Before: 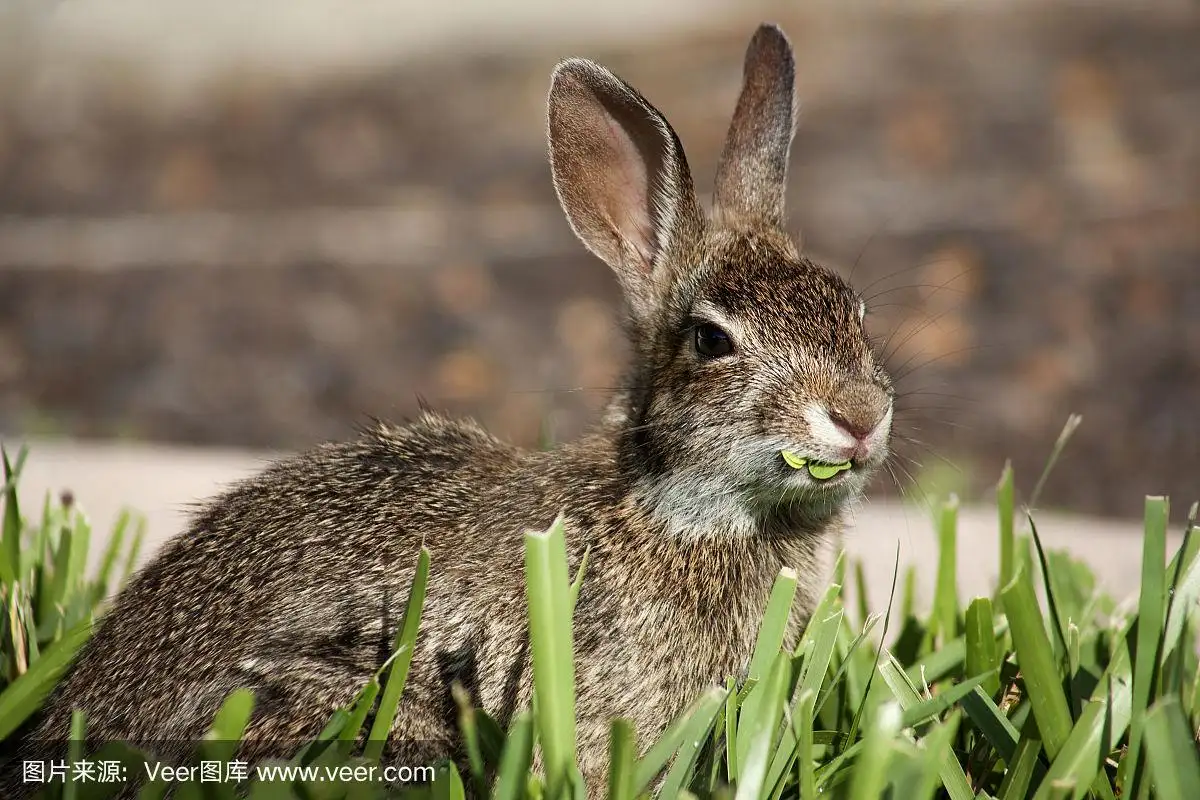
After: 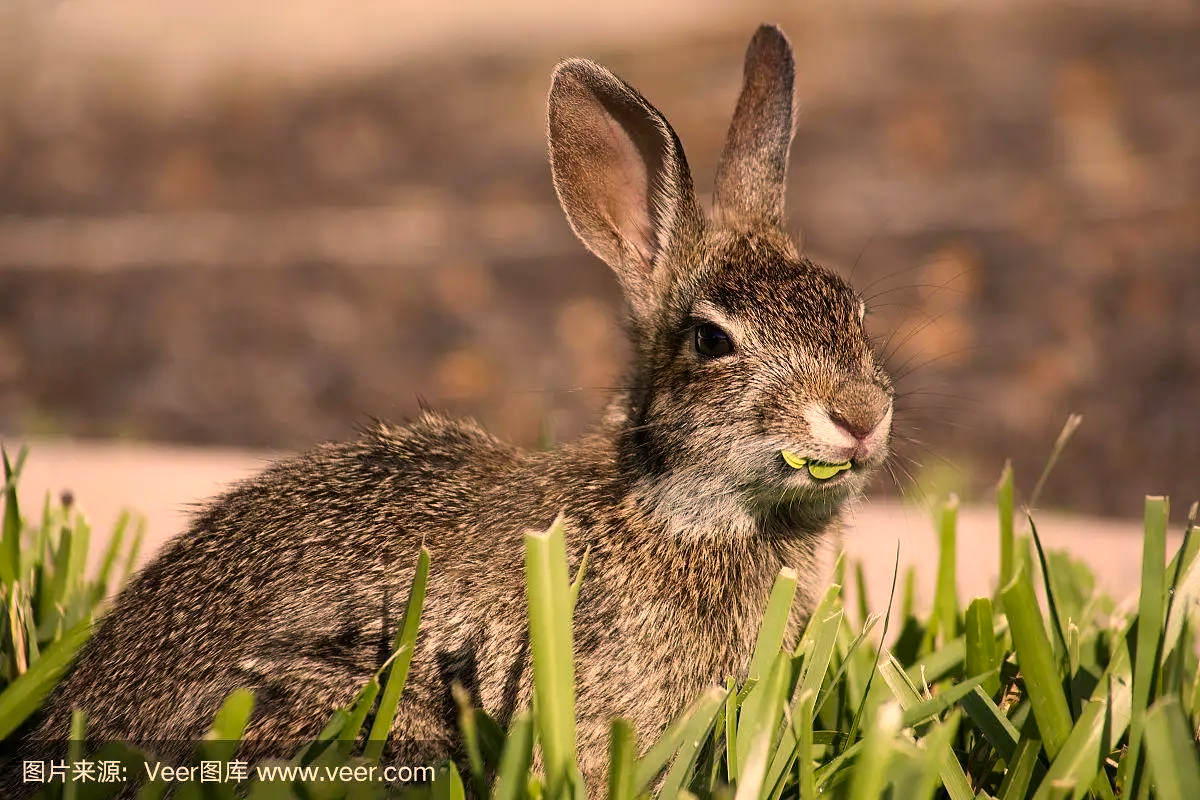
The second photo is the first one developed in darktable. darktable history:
color correction: highlights a* 17.9, highlights b* 18.67
